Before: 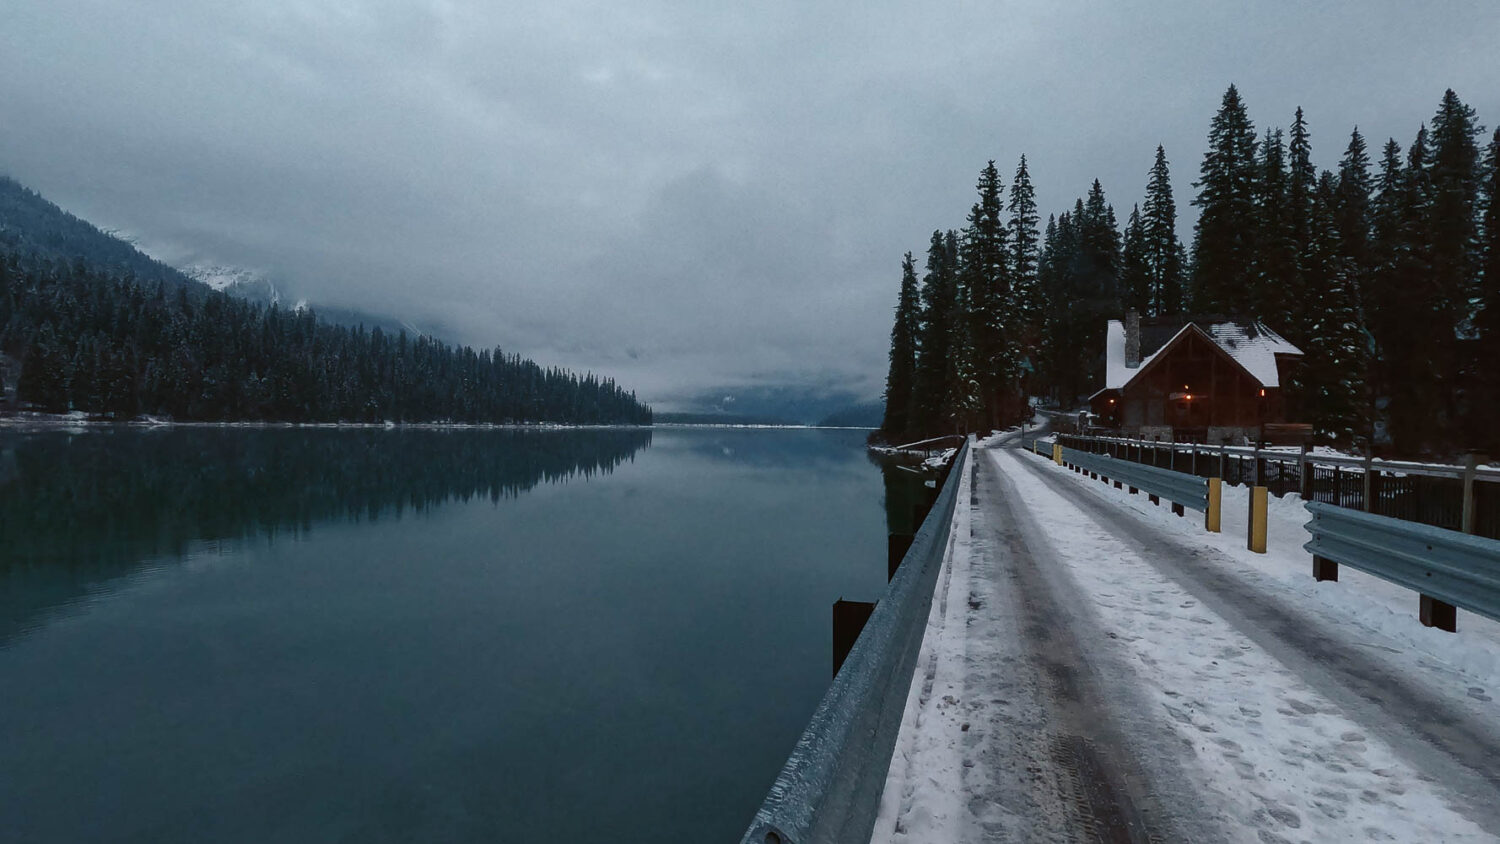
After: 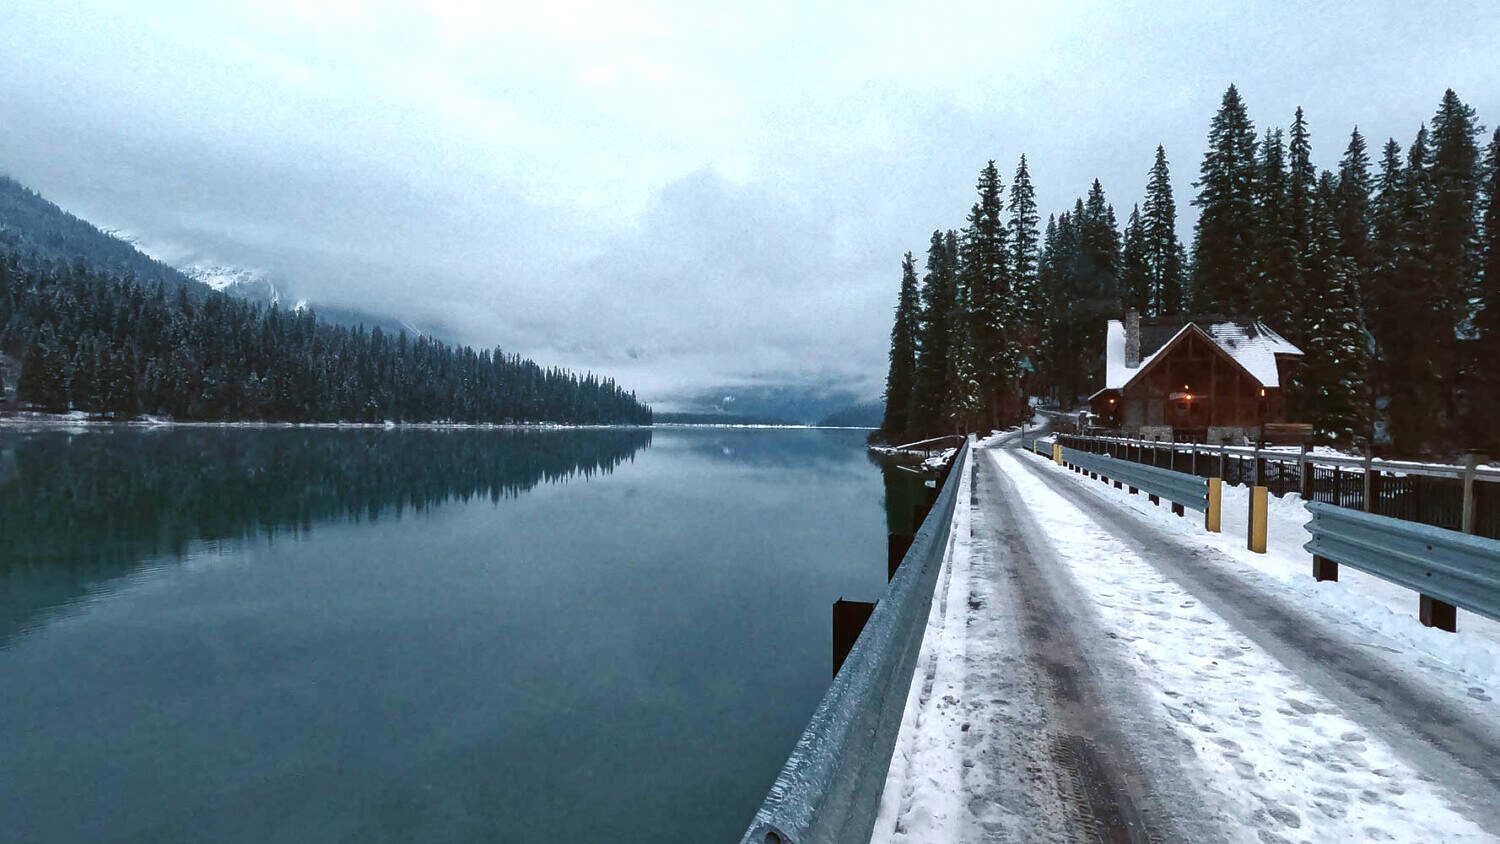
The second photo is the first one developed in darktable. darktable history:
exposure: black level correction 0, exposure 1.1 EV, compensate exposure bias true, compensate highlight preservation false
local contrast: mode bilateral grid, contrast 20, coarseness 50, detail 140%, midtone range 0.2
